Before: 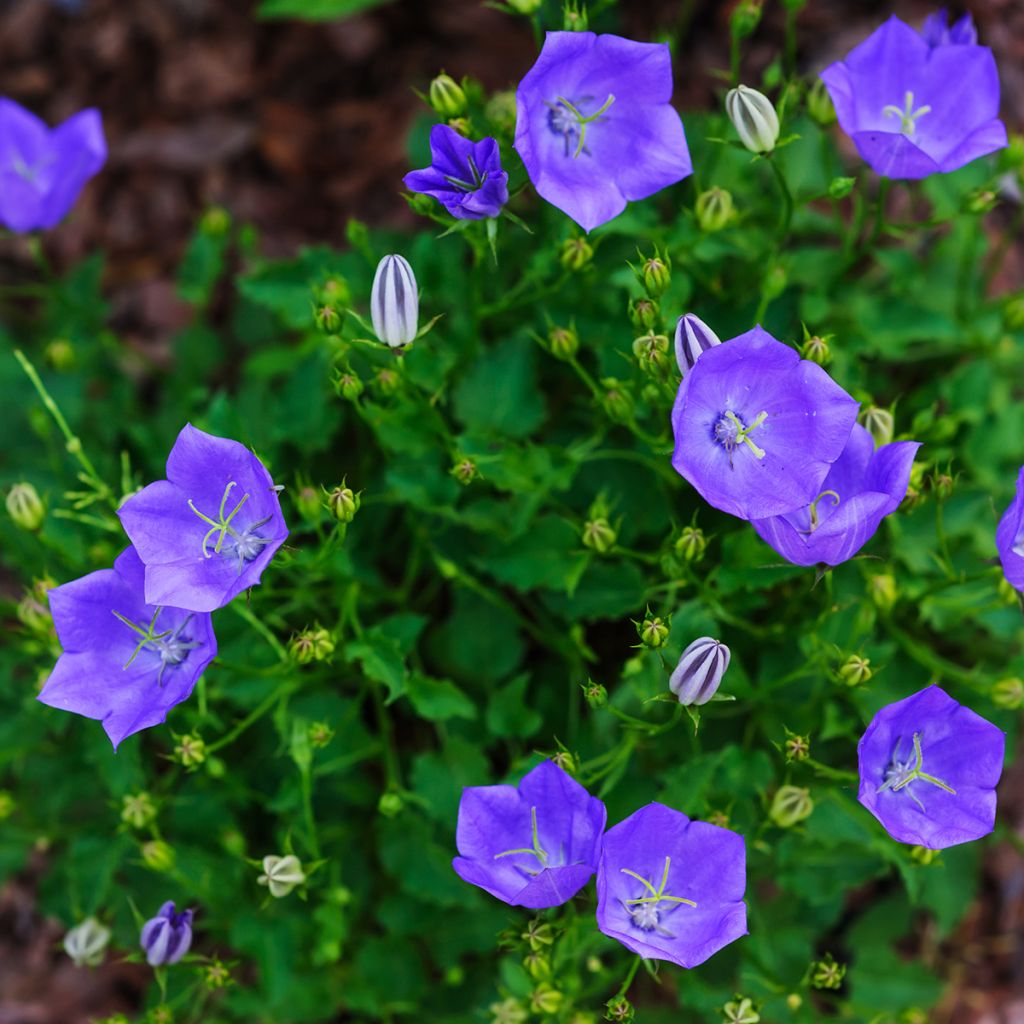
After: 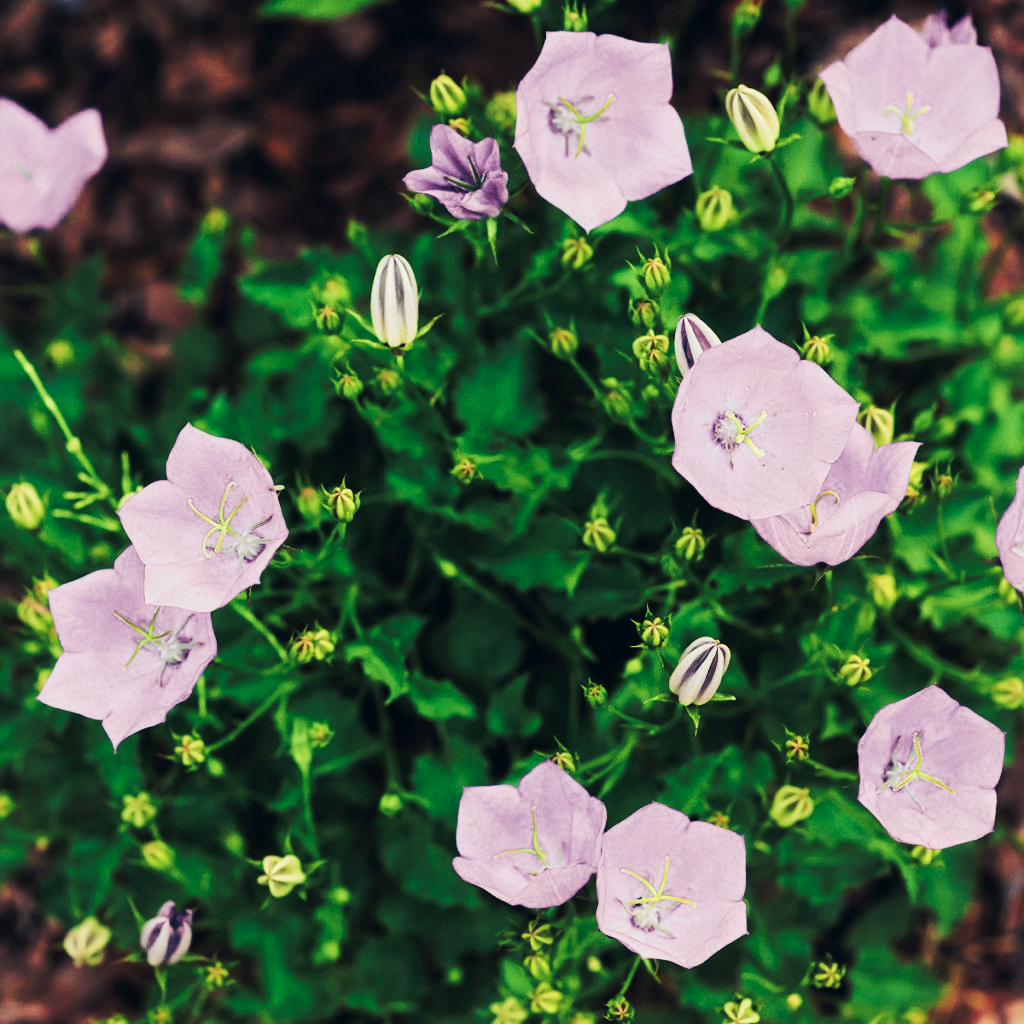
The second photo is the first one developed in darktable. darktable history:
tone curve: curves: ch0 [(0, 0) (0.003, 0.005) (0.011, 0.011) (0.025, 0.02) (0.044, 0.03) (0.069, 0.041) (0.1, 0.062) (0.136, 0.089) (0.177, 0.135) (0.224, 0.189) (0.277, 0.259) (0.335, 0.373) (0.399, 0.499) (0.468, 0.622) (0.543, 0.724) (0.623, 0.807) (0.709, 0.868) (0.801, 0.916) (0.898, 0.964) (1, 1)], preserve colors none
color look up table: target L [92.64, 93.06, 92.28, 98.15, 97.6, 83.73, 80.73, 74.56, 73.63, 65.44, 57.03, 45.18, 42.54, 39.79, 10.4, 200.27, 100.97, 83.34, 83.8, 72.29, 71.34, 62.53, 56.91, 55.98, 58.57, 51.13, 27.92, 18.52, 91.65, 76.35, 74.03, 66.28, 63.4, 66.53, 60.87, 72.9, 46.98, 49.1, 39.06, 30.09, 36.27, 11.84, 95.85, 92.95, 71.65, 77.17, 67.58, 49.26, 32.49], target a [-9.309, -6.947, -11.23, -22.96, -25.74, -5.898, -27.63, -60.87, -33.68, -40.45, -11.32, -30.41, -22.84, -3.754, -6.319, 0, 0, 0.893, -8.636, 17.43, 4.346, 27.73, 13.59, 24.26, 35.84, 9.284, 24.95, 9.413, 0.612, 0.302, 16.05, 33.03, 10.72, 16.88, -4.492, 18.87, 40.11, 16.17, 27.19, -3.63, 14.01, 7.378, -38.77, -38.27, -15.78, -40.64, -29.92, -24.1, -11.5], target b [49.34, 38.78, 52.51, 32.16, 55.14, 58.21, 64.6, 56.18, 48.85, 40.48, 40.35, 26.86, 14.3, 25.27, 1.873, 0, -0.001, 45.18, 71.64, 52.01, 56.83, 29.16, 33.26, 43.59, 33.83, 19.04, 18.89, 1.658, 10.99, 35.01, -4.675, 18.48, 20.27, 17.98, -10.46, 11.72, 15.57, 4.253, 5.934, -9.975, -16.17, -16.29, 4.097, 1.341, -12.26, 33.57, 8.898, 12.41, -2.077], num patches 49
